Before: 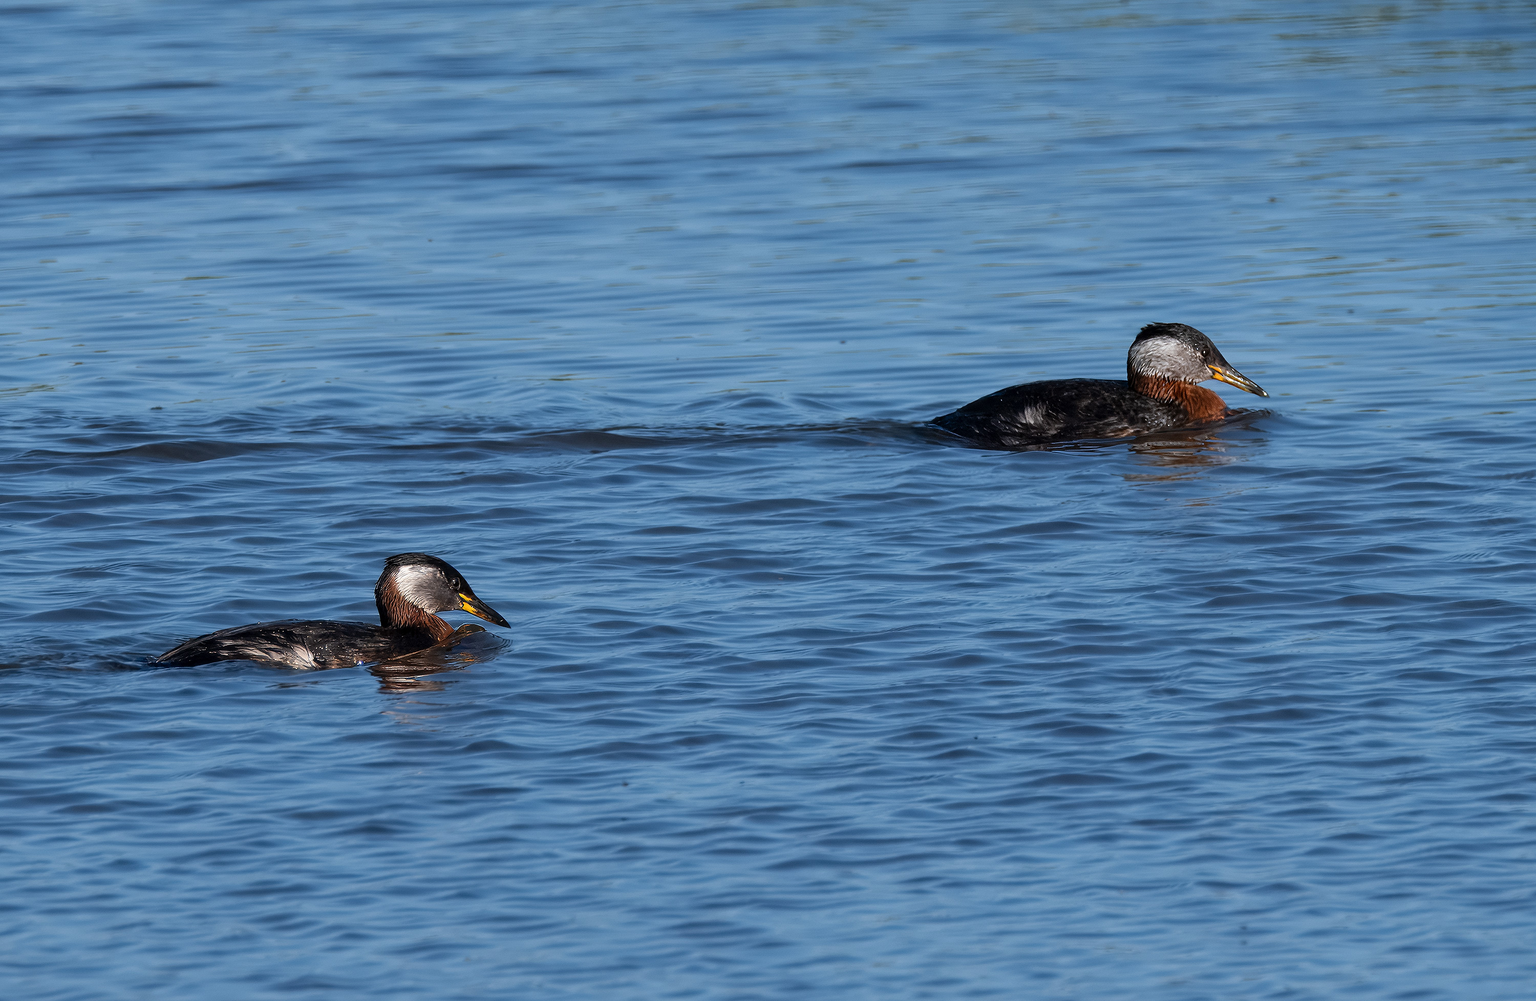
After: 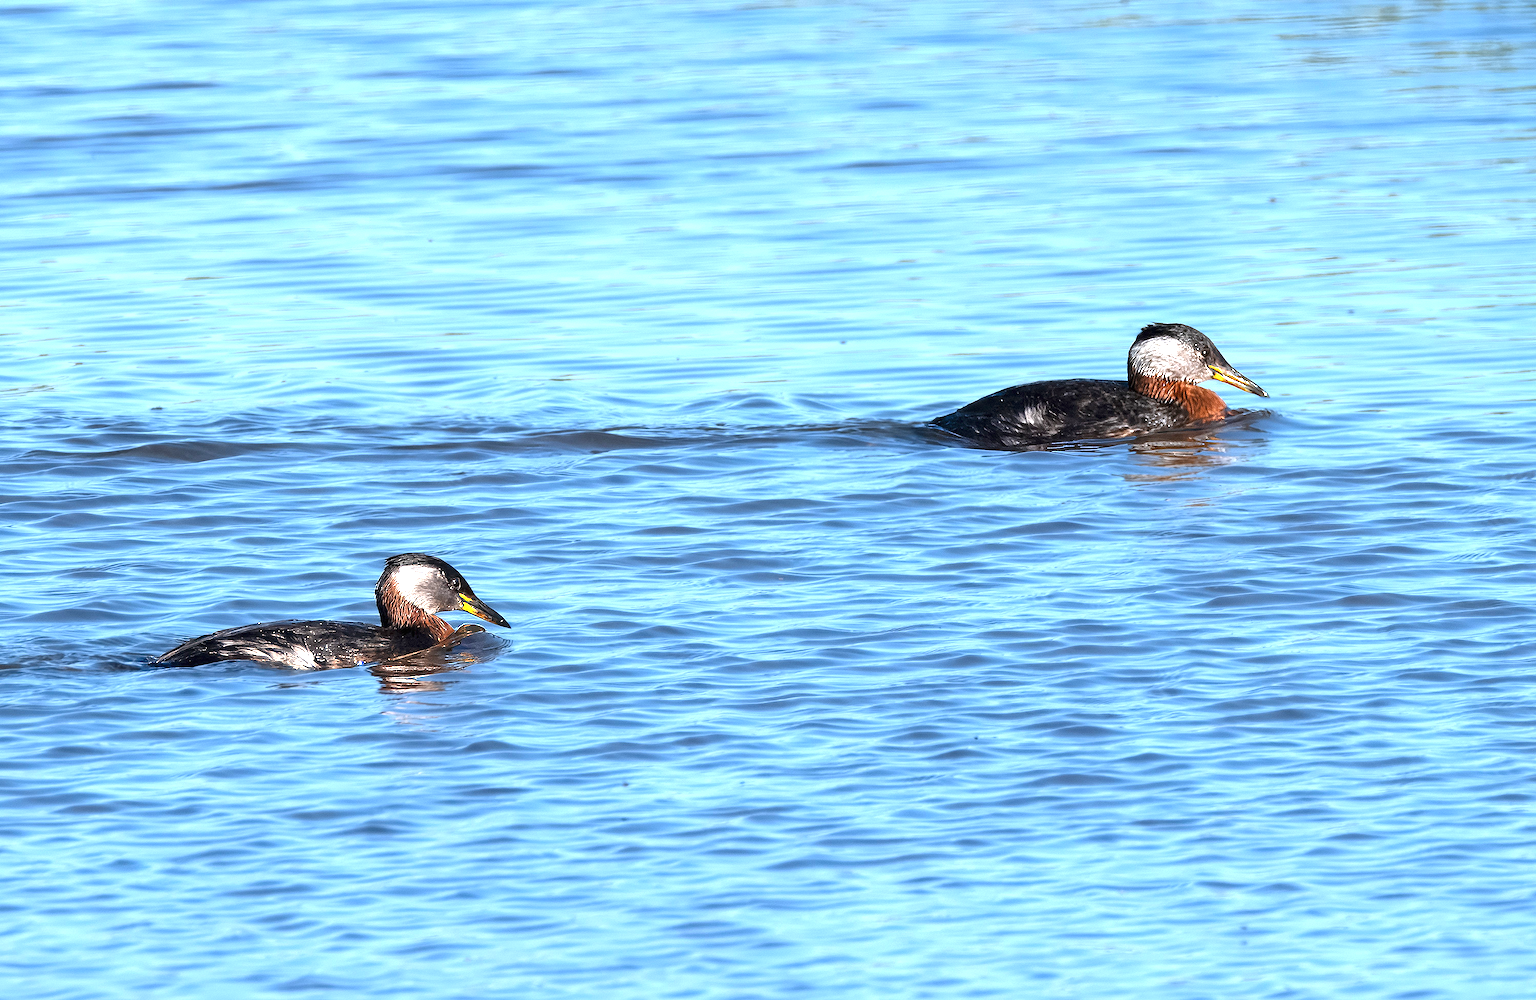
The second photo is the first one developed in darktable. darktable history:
exposure: black level correction 0, exposure 1.686 EV, compensate highlight preservation false
